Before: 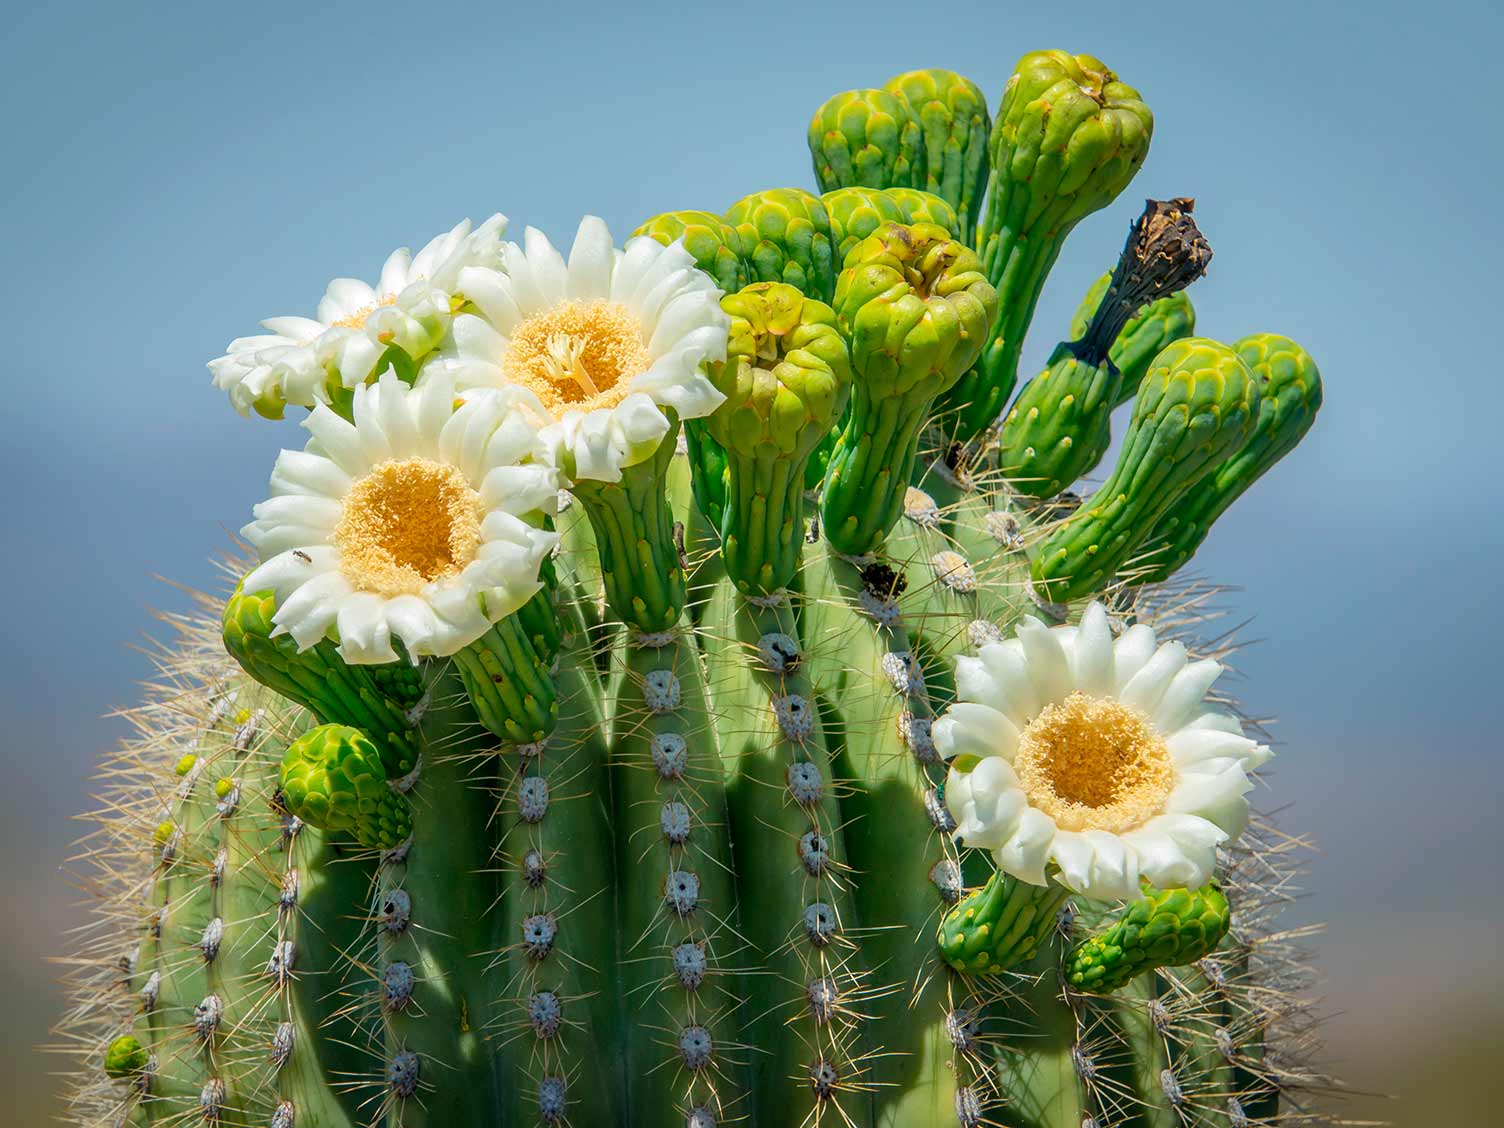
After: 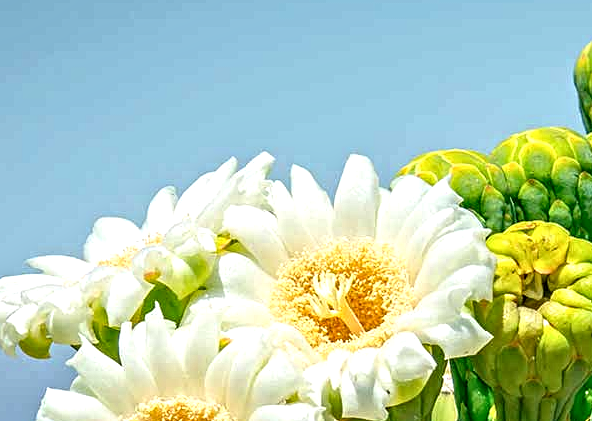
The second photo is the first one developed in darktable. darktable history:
tone equalizer: -8 EV -0.391 EV, -7 EV -0.388 EV, -6 EV -0.334 EV, -5 EV -0.229 EV, -3 EV 0.225 EV, -2 EV 0.333 EV, -1 EV 0.402 EV, +0 EV 0.41 EV
contrast equalizer: octaves 7, y [[0.5, 0.542, 0.583, 0.625, 0.667, 0.708], [0.5 ×6], [0.5 ×6], [0 ×6], [0 ×6]]
crop: left 15.616%, top 5.45%, right 44.236%, bottom 57.155%
